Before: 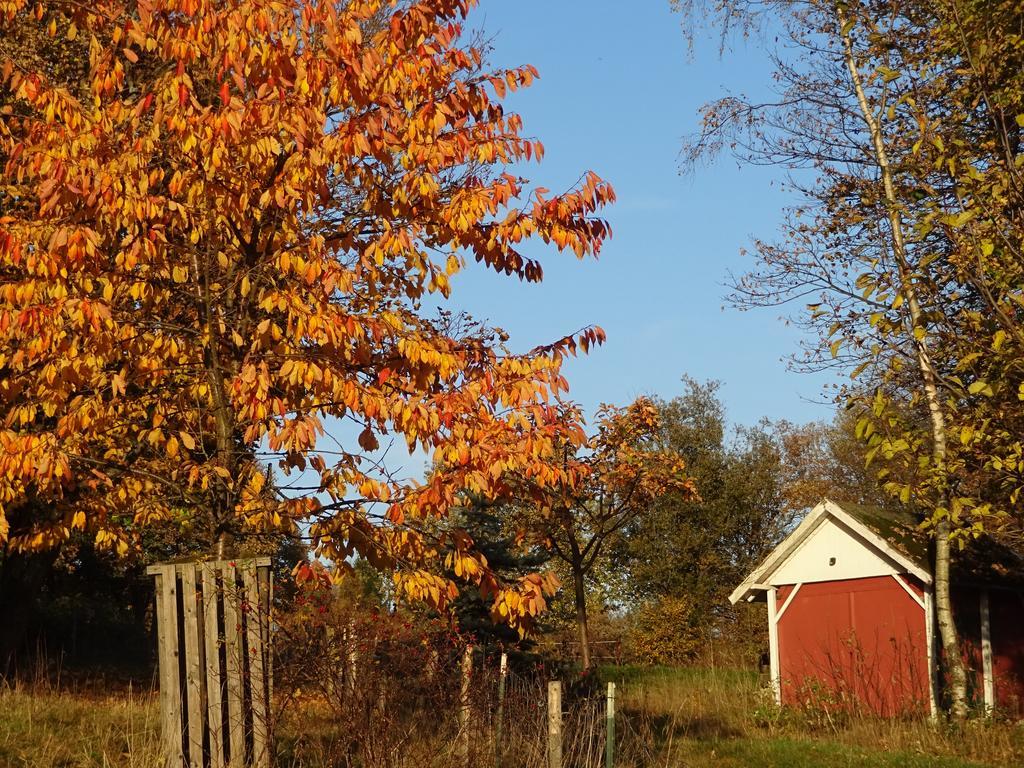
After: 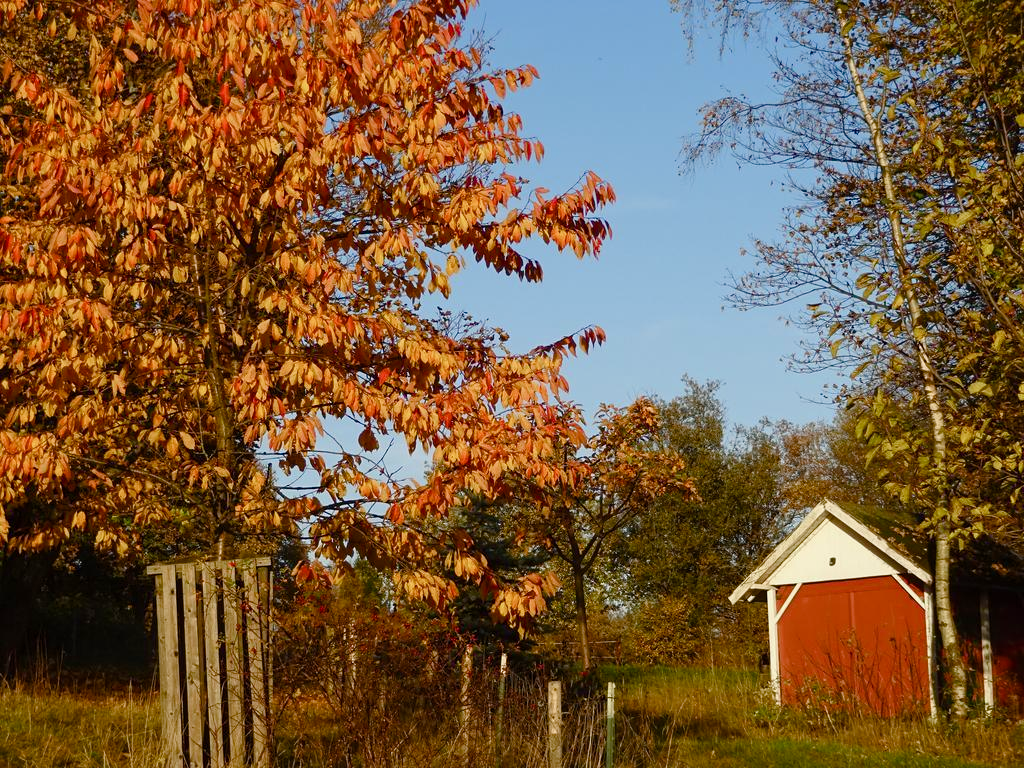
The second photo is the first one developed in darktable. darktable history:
exposure: exposure -0.062 EV, compensate highlight preservation false
color balance rgb: shadows lift › chroma 0.765%, shadows lift › hue 115.03°, perceptual saturation grading › global saturation 24.932%, perceptual saturation grading › highlights -50.357%, perceptual saturation grading › shadows 30.103%, global vibrance 9.287%
